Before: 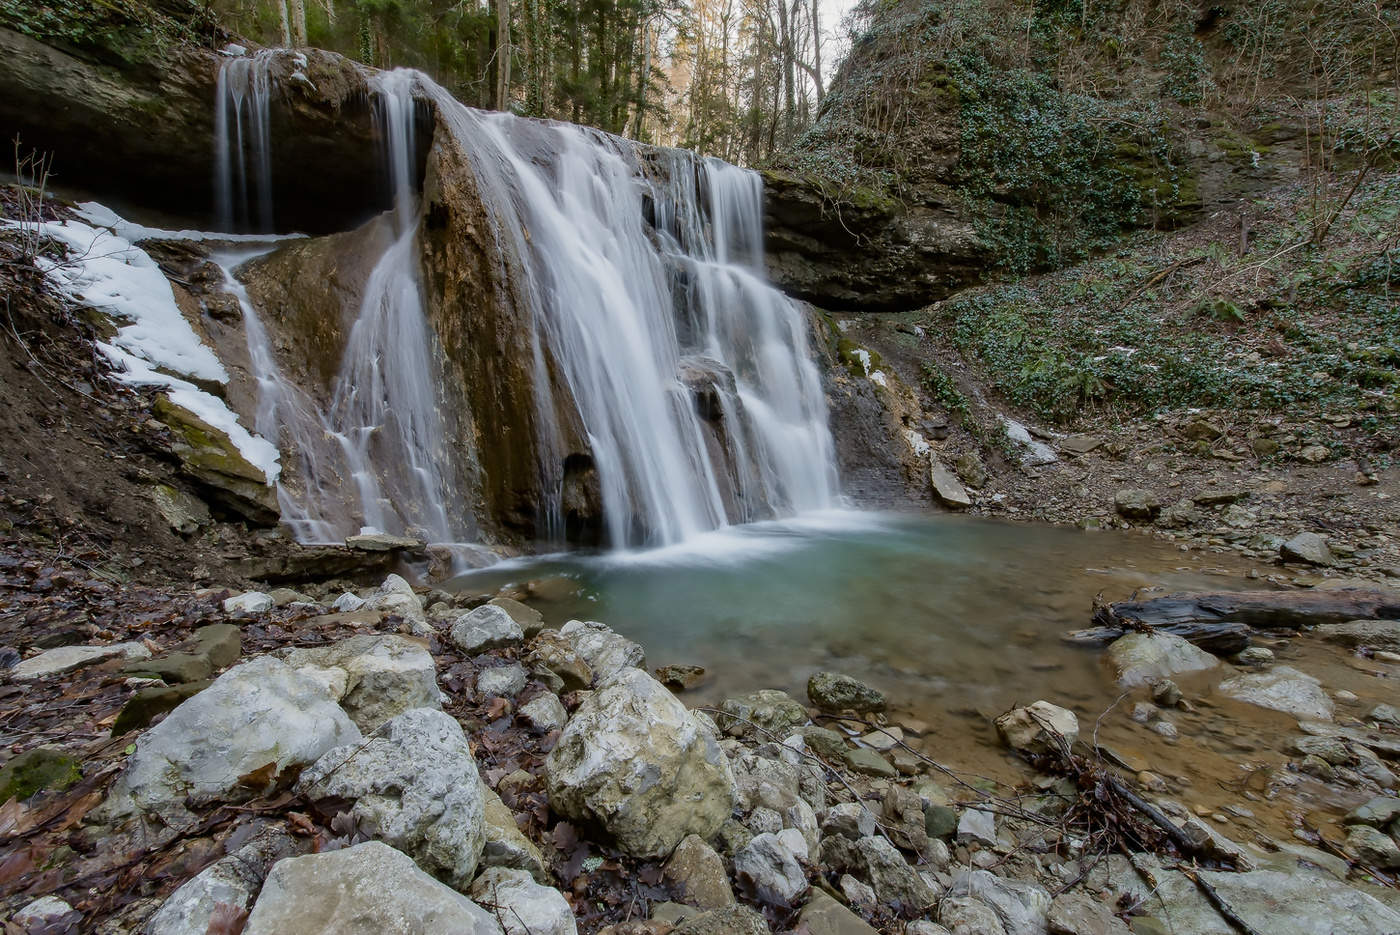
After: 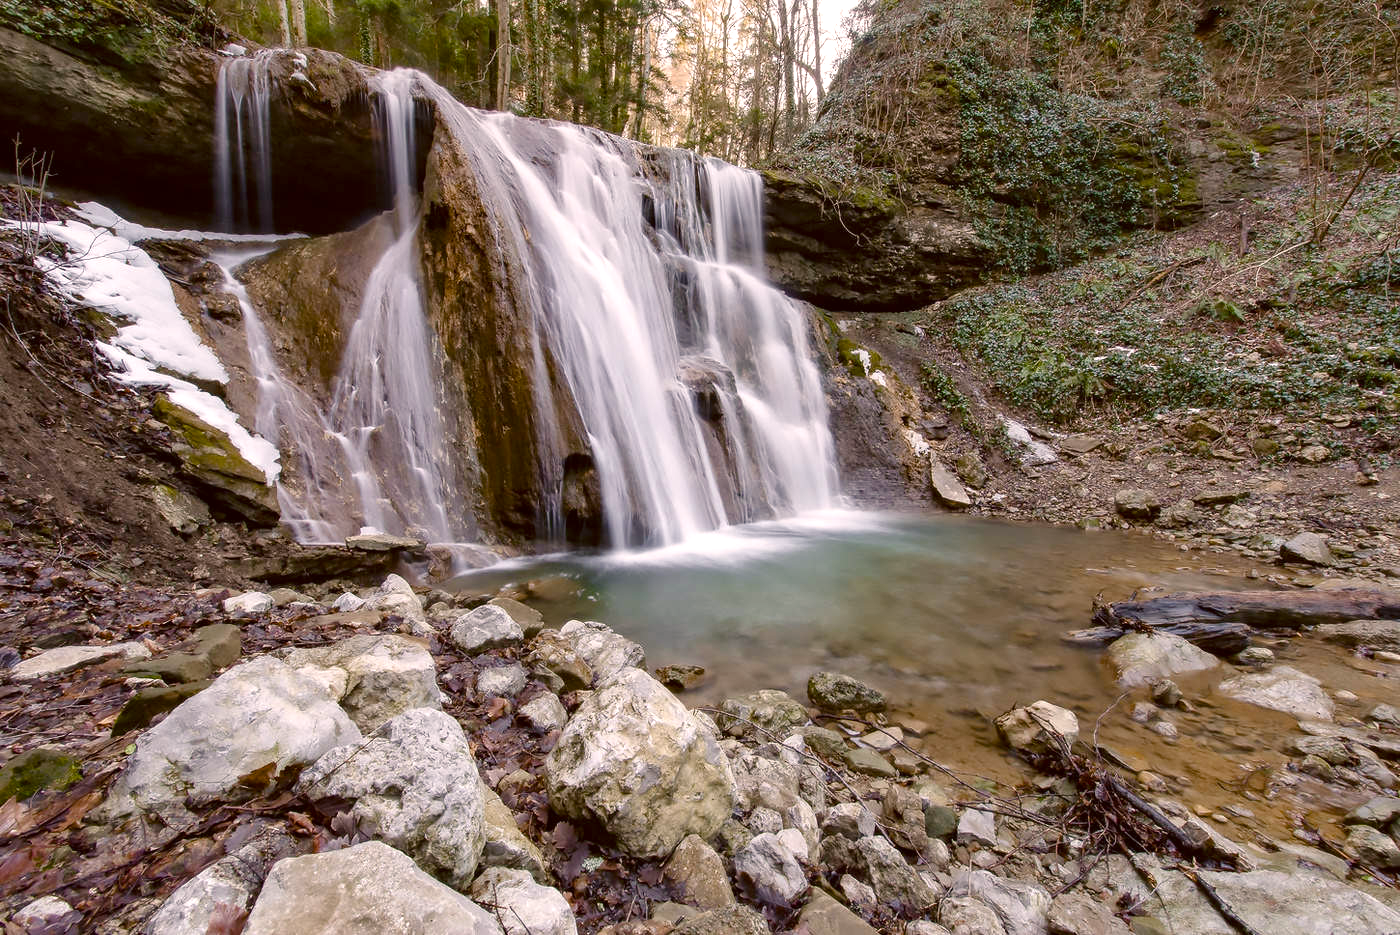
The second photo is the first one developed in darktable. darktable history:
color correction: highlights a* 10.2, highlights b* 9.68, shadows a* 8.08, shadows b* 8.43, saturation 0.771
color balance rgb: power › chroma 0.984%, power › hue 257.37°, perceptual saturation grading › global saturation 20%, perceptual saturation grading › highlights -25.45%, perceptual saturation grading › shadows 50.562%, global vibrance 15.078%
exposure: black level correction 0, exposure 0.698 EV, compensate highlight preservation false
